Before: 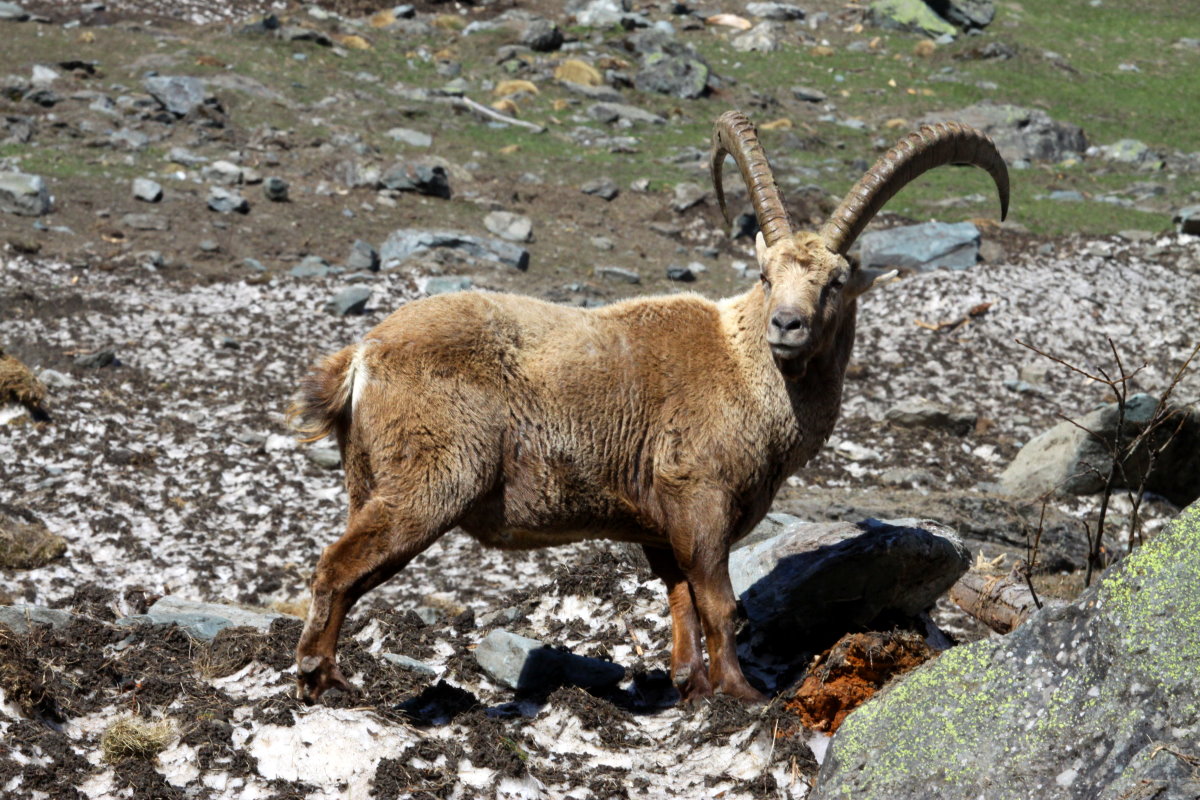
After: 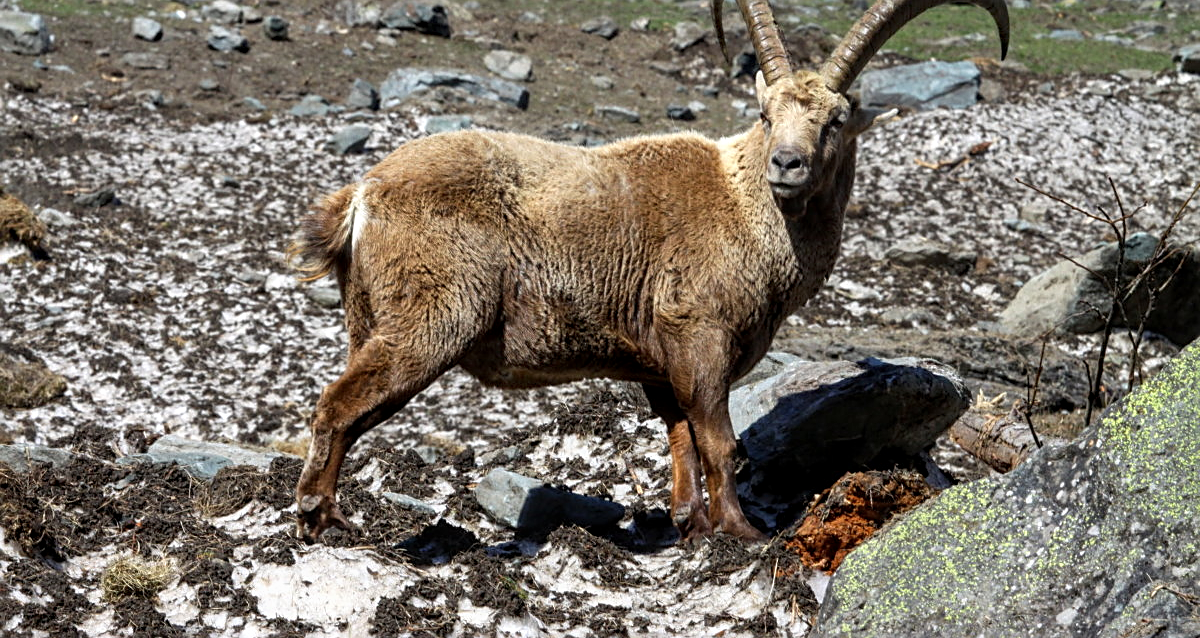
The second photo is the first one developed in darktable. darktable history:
sharpen: on, module defaults
local contrast: on, module defaults
crop and rotate: top 20.157%
